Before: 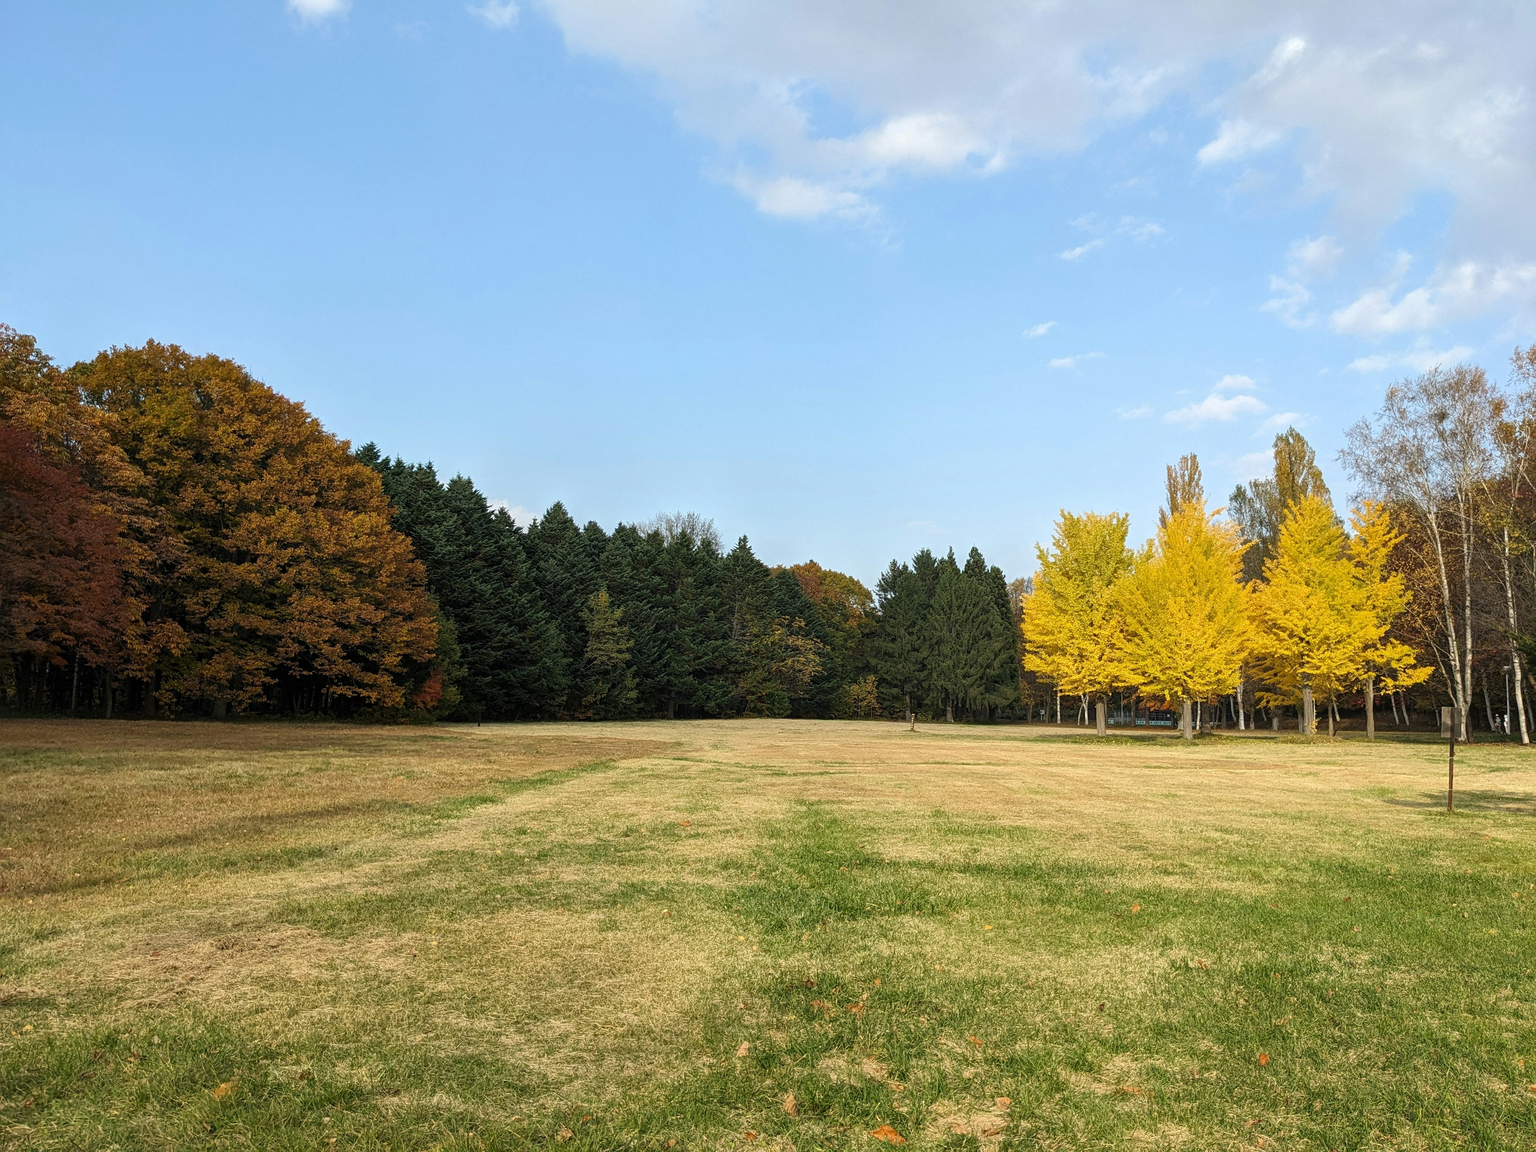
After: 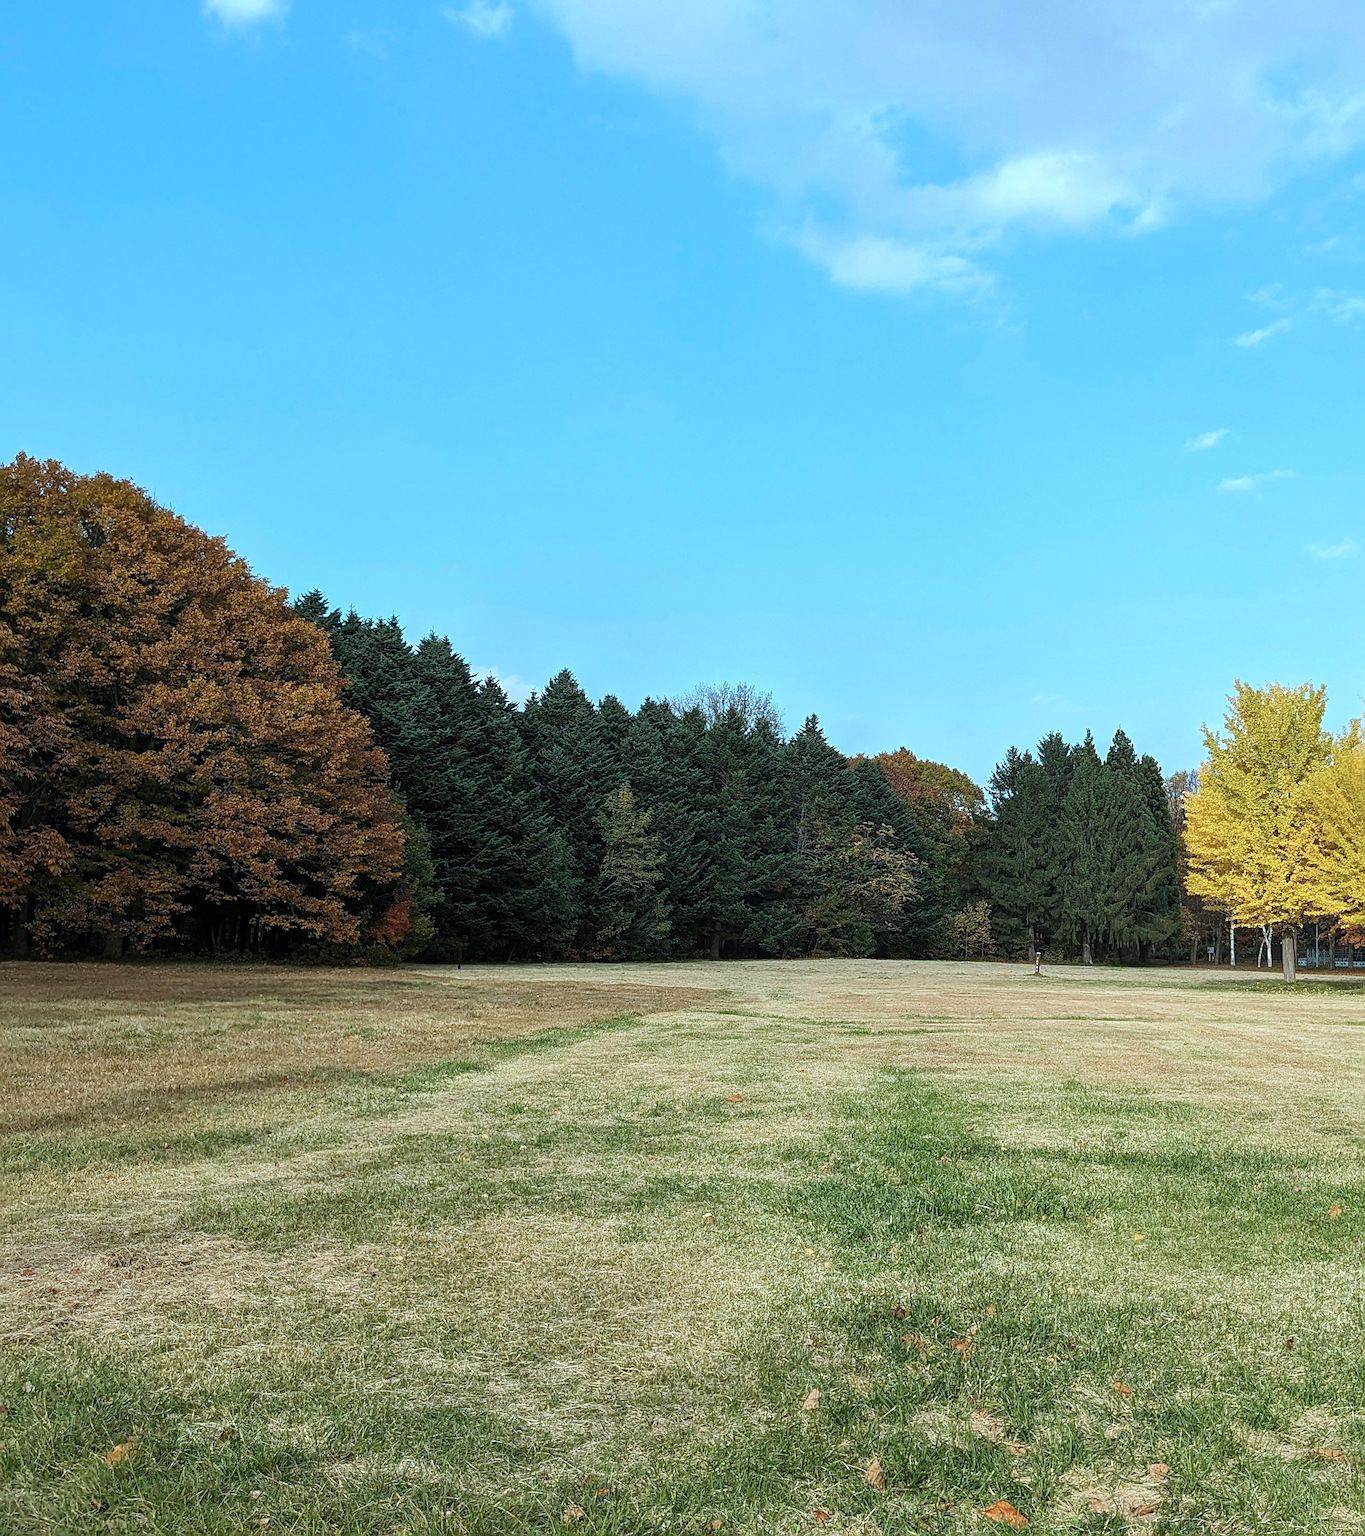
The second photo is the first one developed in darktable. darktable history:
color correction: highlights a* -9.35, highlights b* -23.15
crop and rotate: left 8.786%, right 24.548%
sharpen: on, module defaults
